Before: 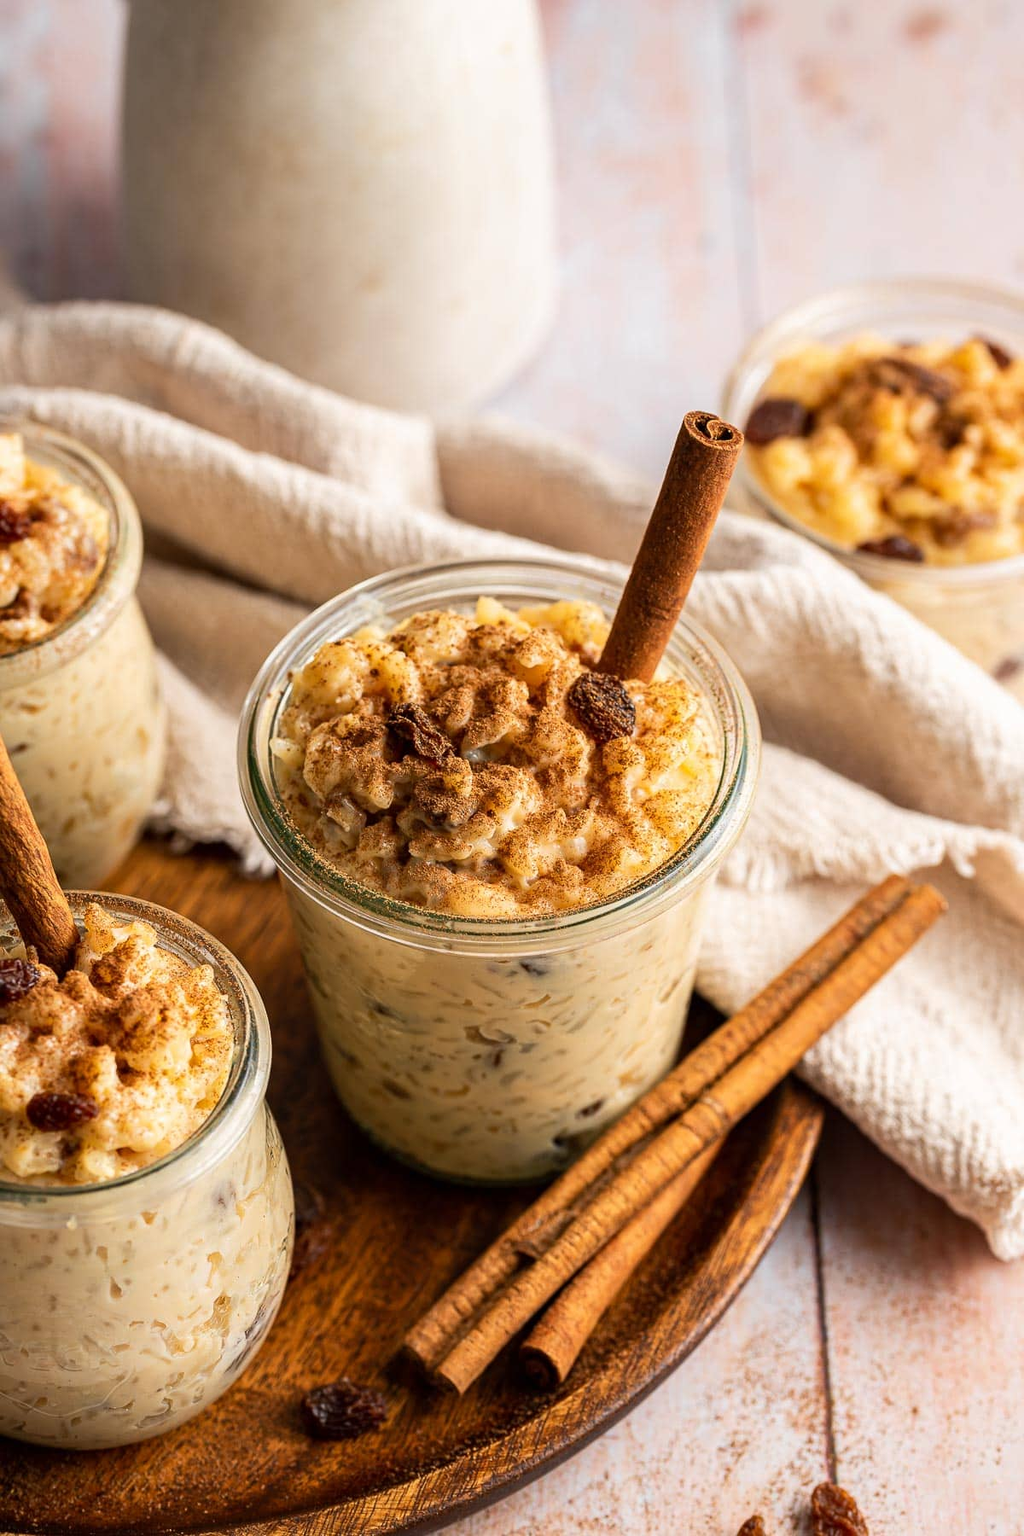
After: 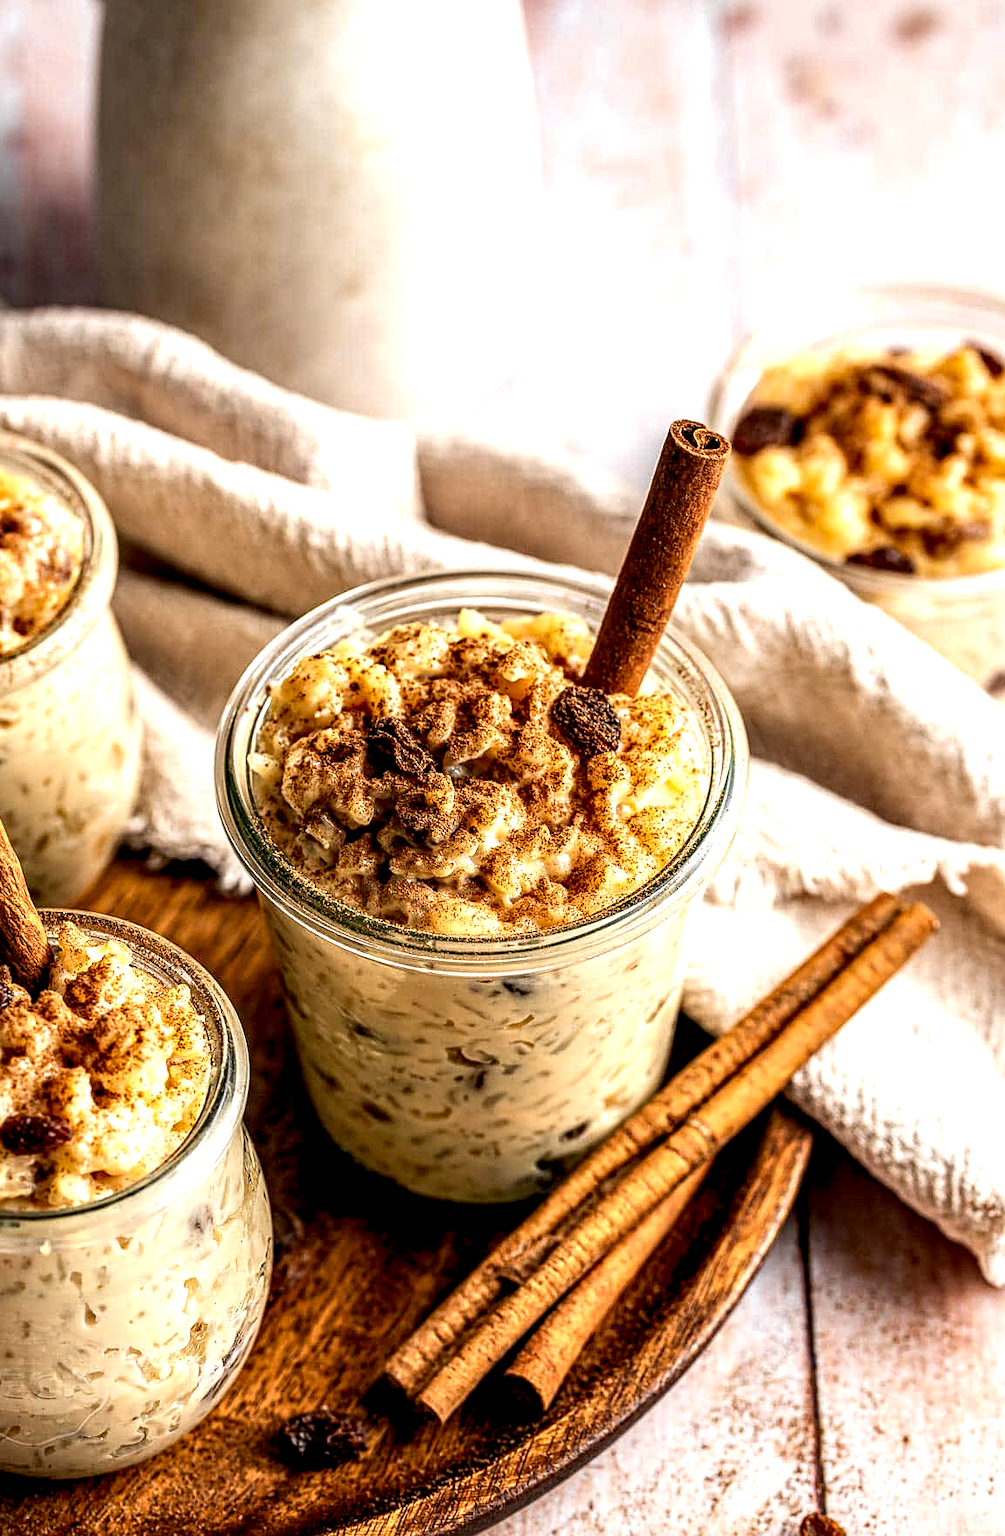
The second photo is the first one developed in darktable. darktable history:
crop and rotate: left 2.678%, right 1.012%, bottom 1.959%
sharpen: amount 0.218
exposure: black level correction 0.004, exposure 0.417 EV, compensate highlight preservation false
local contrast: highlights 18%, detail 185%
